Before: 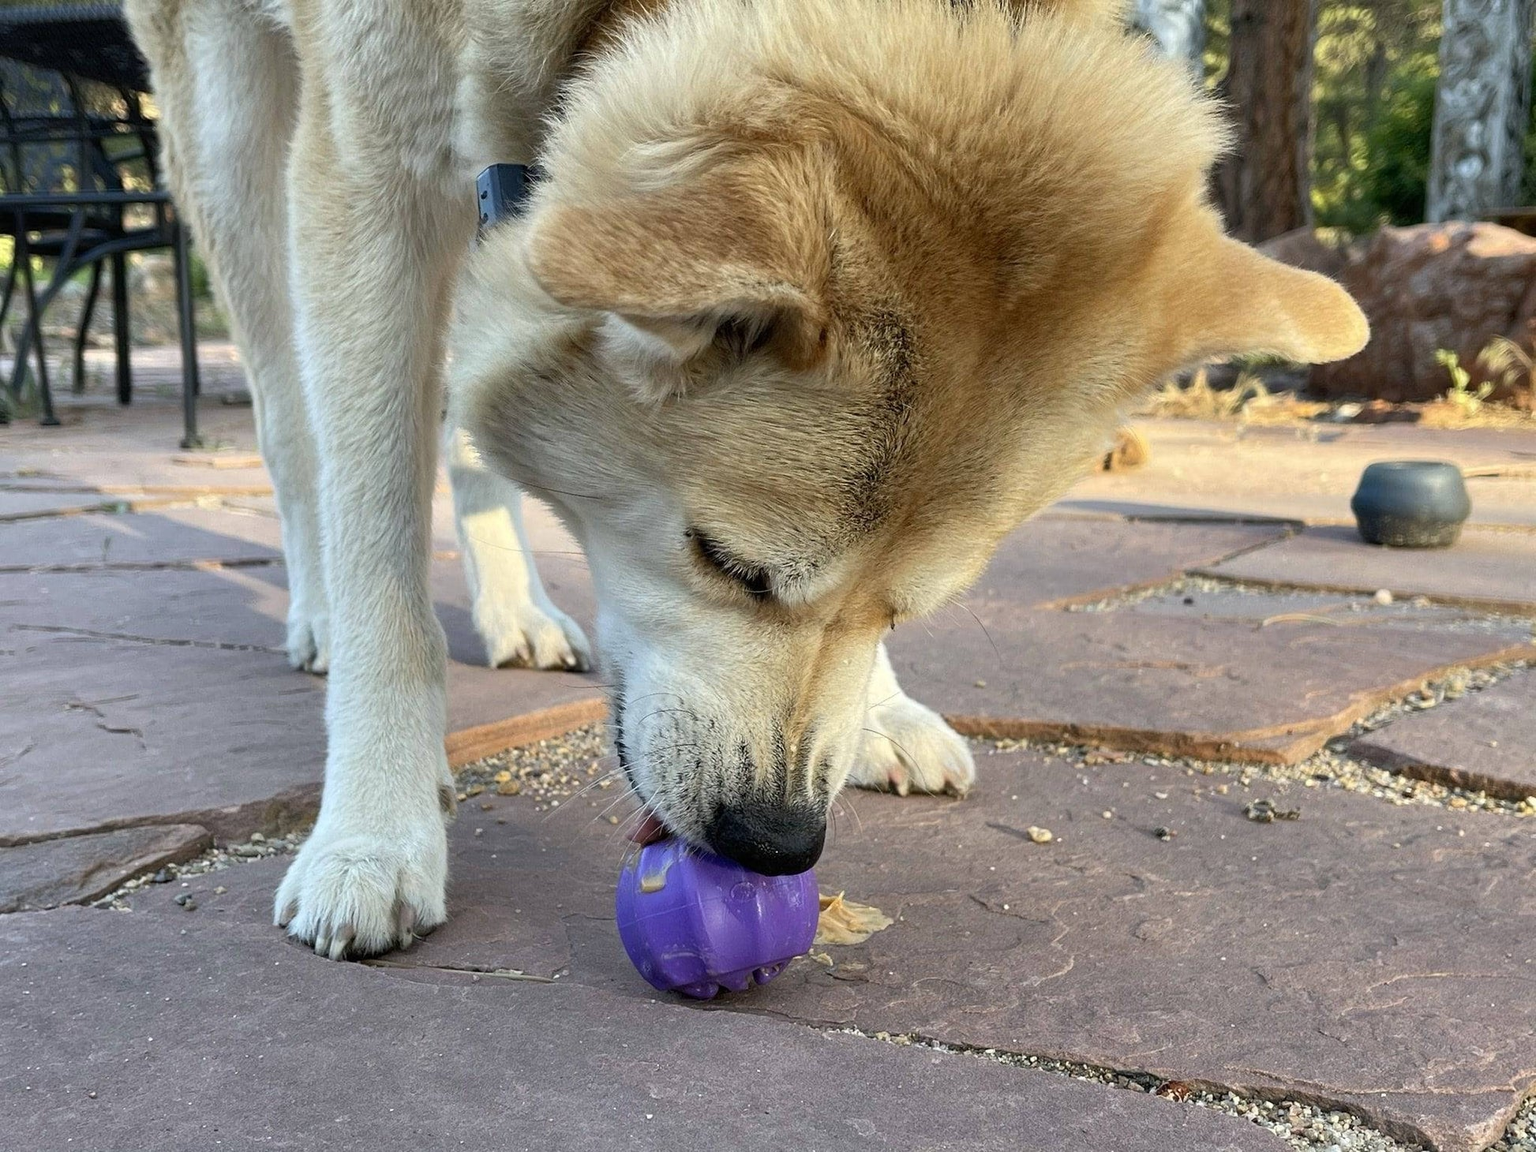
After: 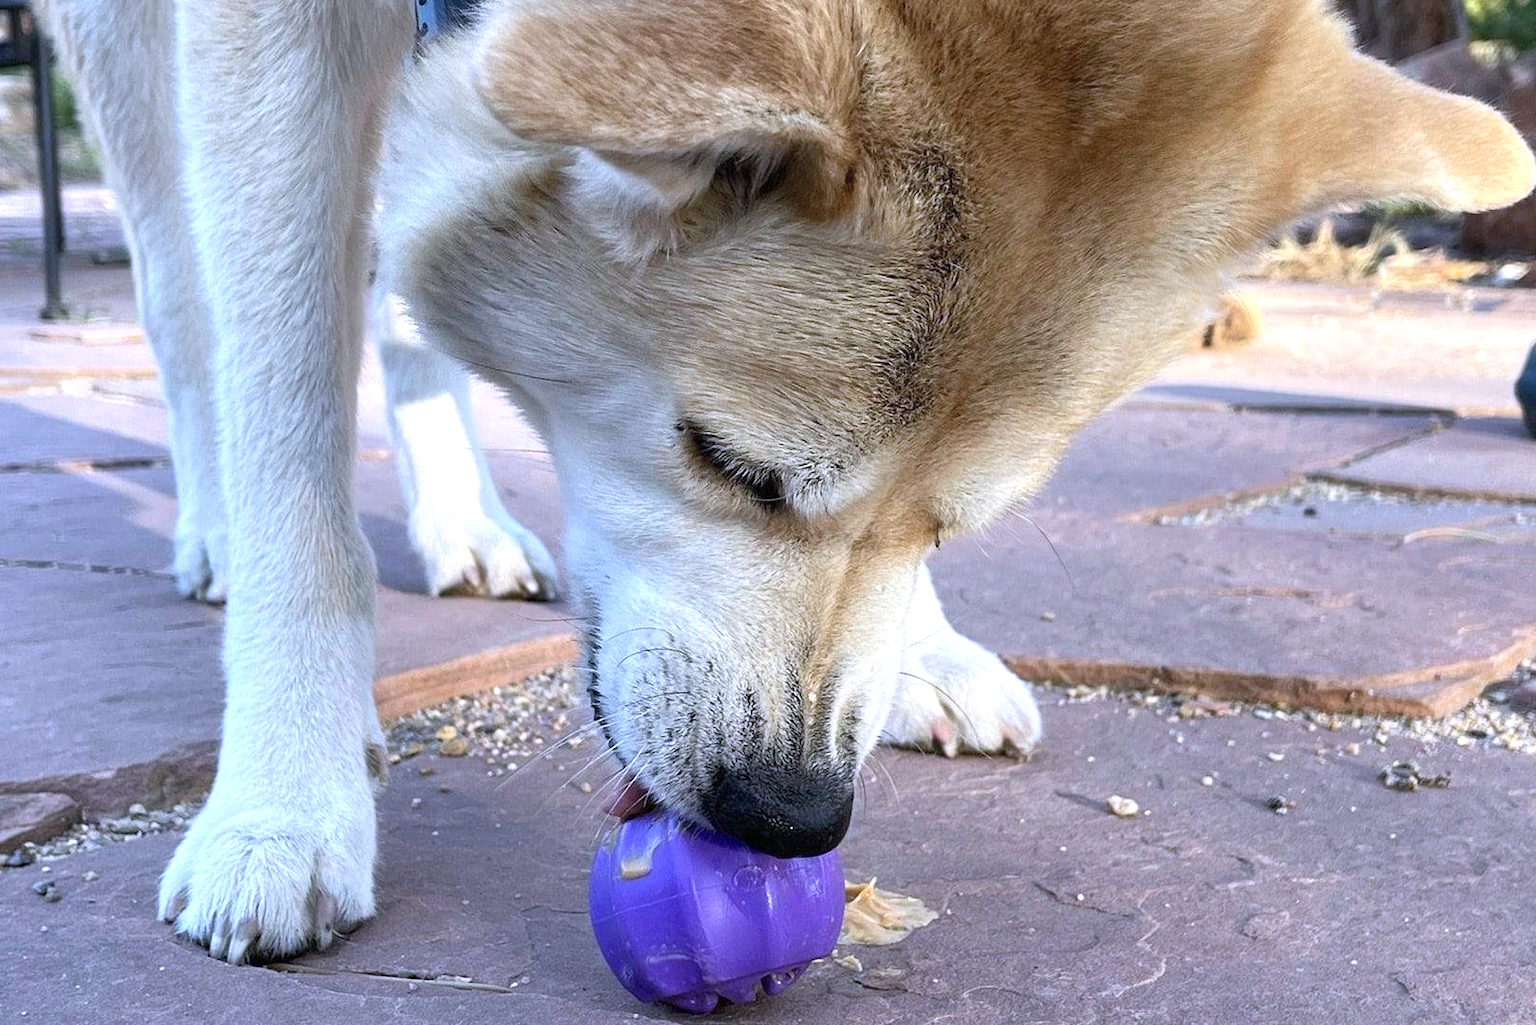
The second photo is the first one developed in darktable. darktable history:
exposure: black level correction 0, exposure 0.4 EV, compensate exposure bias true, compensate highlight preservation false
crop: left 9.712%, top 16.928%, right 10.845%, bottom 12.332%
color calibration: illuminant as shot in camera, x 0.379, y 0.396, temperature 4138.76 K
